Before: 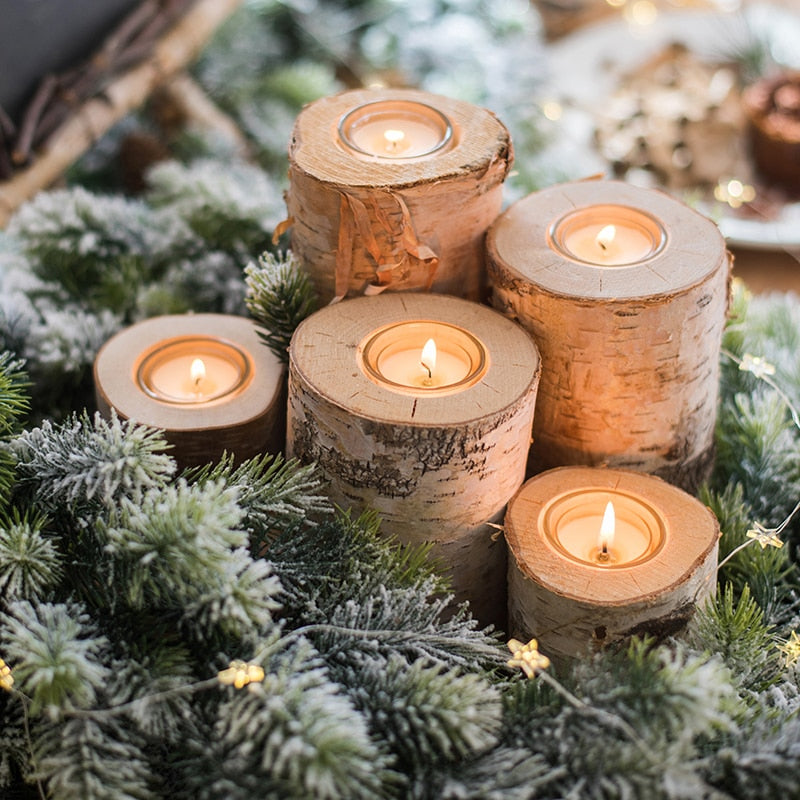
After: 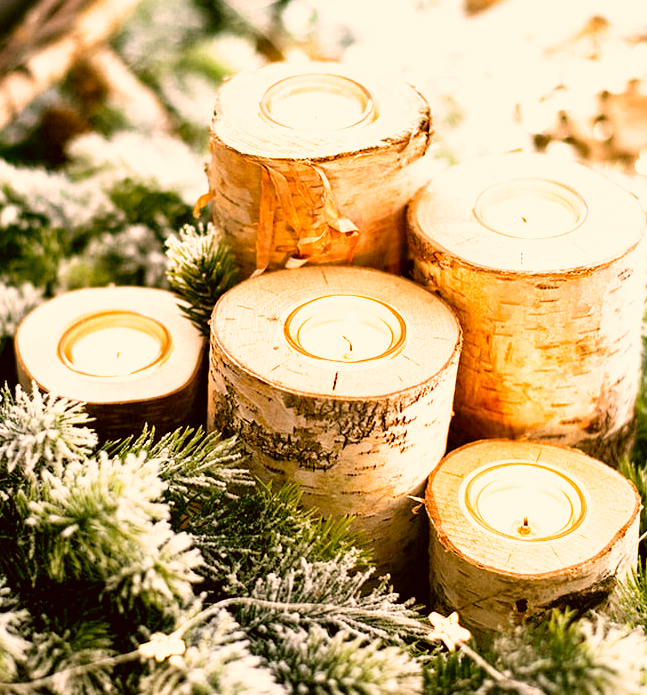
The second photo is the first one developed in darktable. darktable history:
crop: left 9.929%, top 3.475%, right 9.188%, bottom 9.529%
filmic rgb: middle gray luminance 8.8%, black relative exposure -6.3 EV, white relative exposure 2.7 EV, threshold 6 EV, target black luminance 0%, hardness 4.74, latitude 73.47%, contrast 1.332, shadows ↔ highlights balance 10.13%, add noise in highlights 0, preserve chrominance no, color science v3 (2019), use custom middle-gray values true, iterations of high-quality reconstruction 0, contrast in highlights soft, enable highlight reconstruction true
color correction: highlights a* 8.98, highlights b* 15.09, shadows a* -0.49, shadows b* 26.52
color balance: lift [1, 0.998, 1.001, 1.002], gamma [1, 1.02, 1, 0.98], gain [1, 1.02, 1.003, 0.98]
